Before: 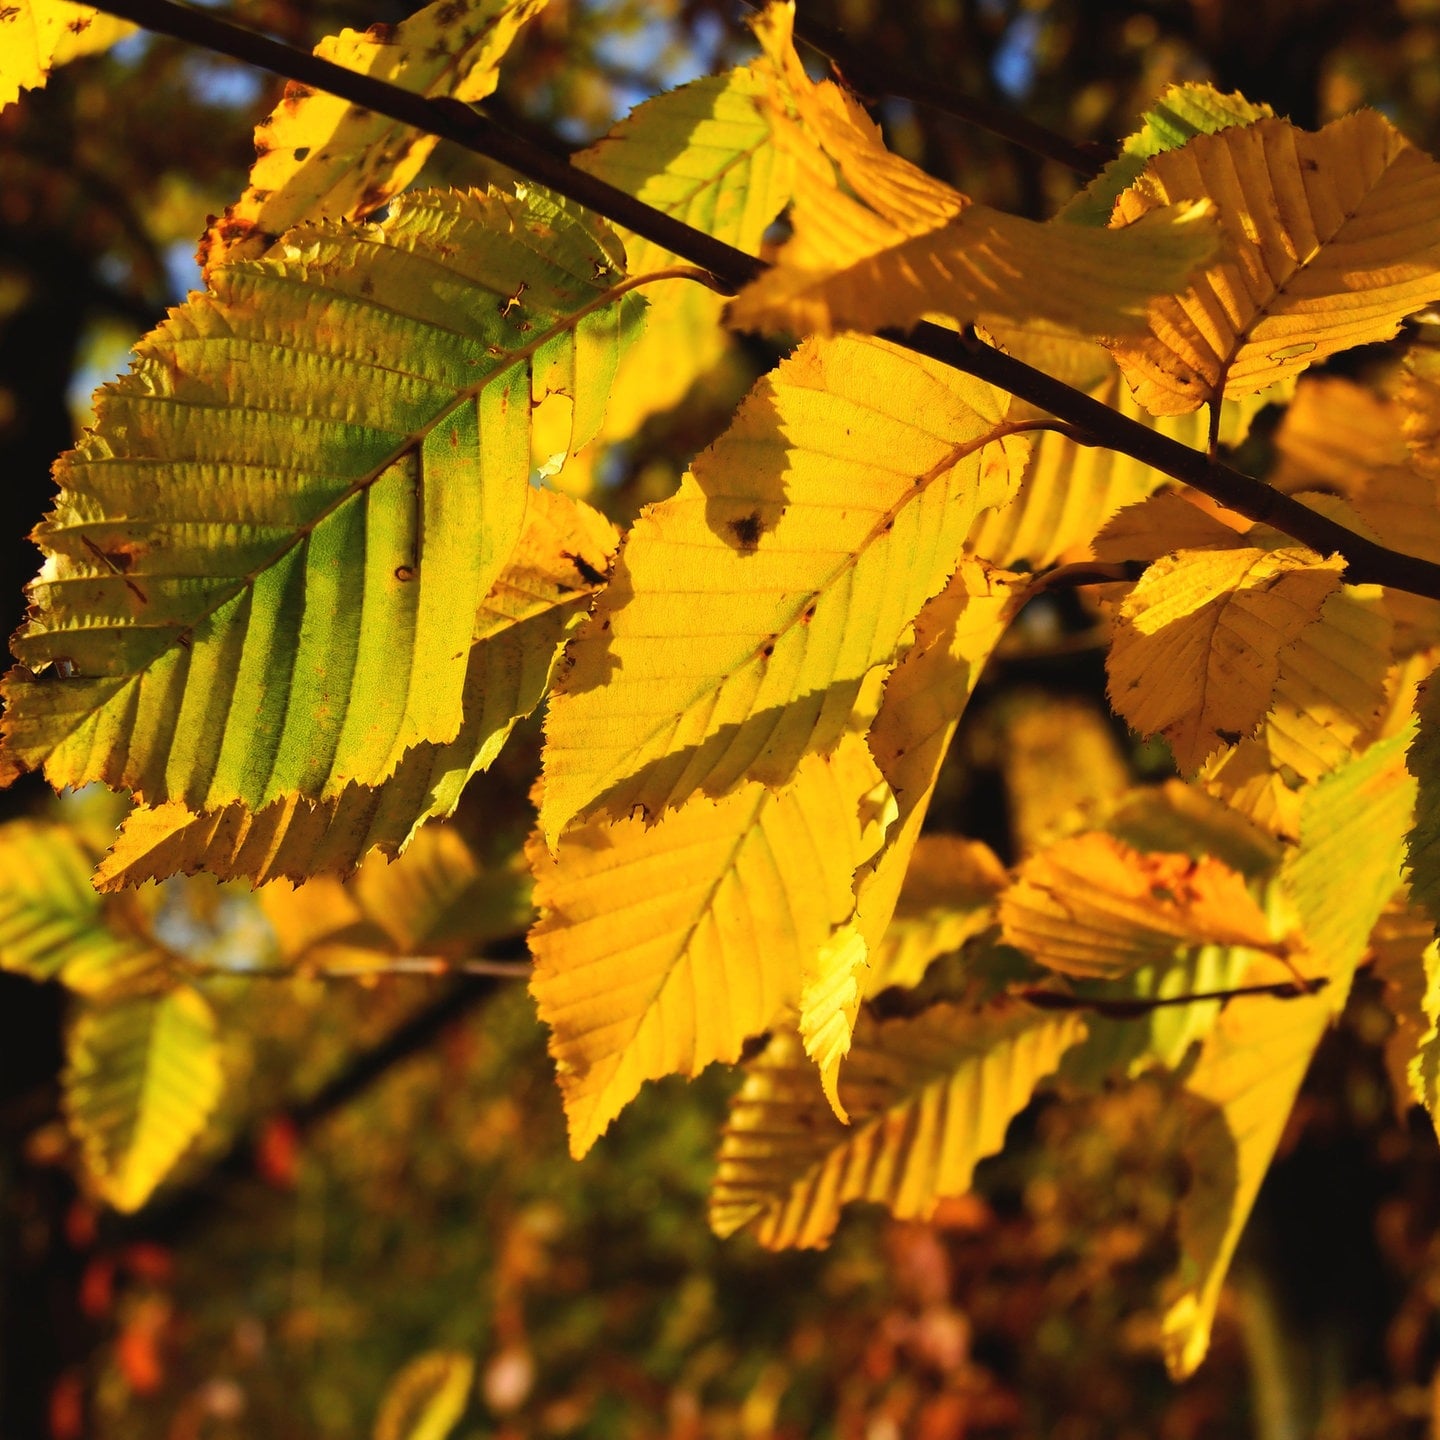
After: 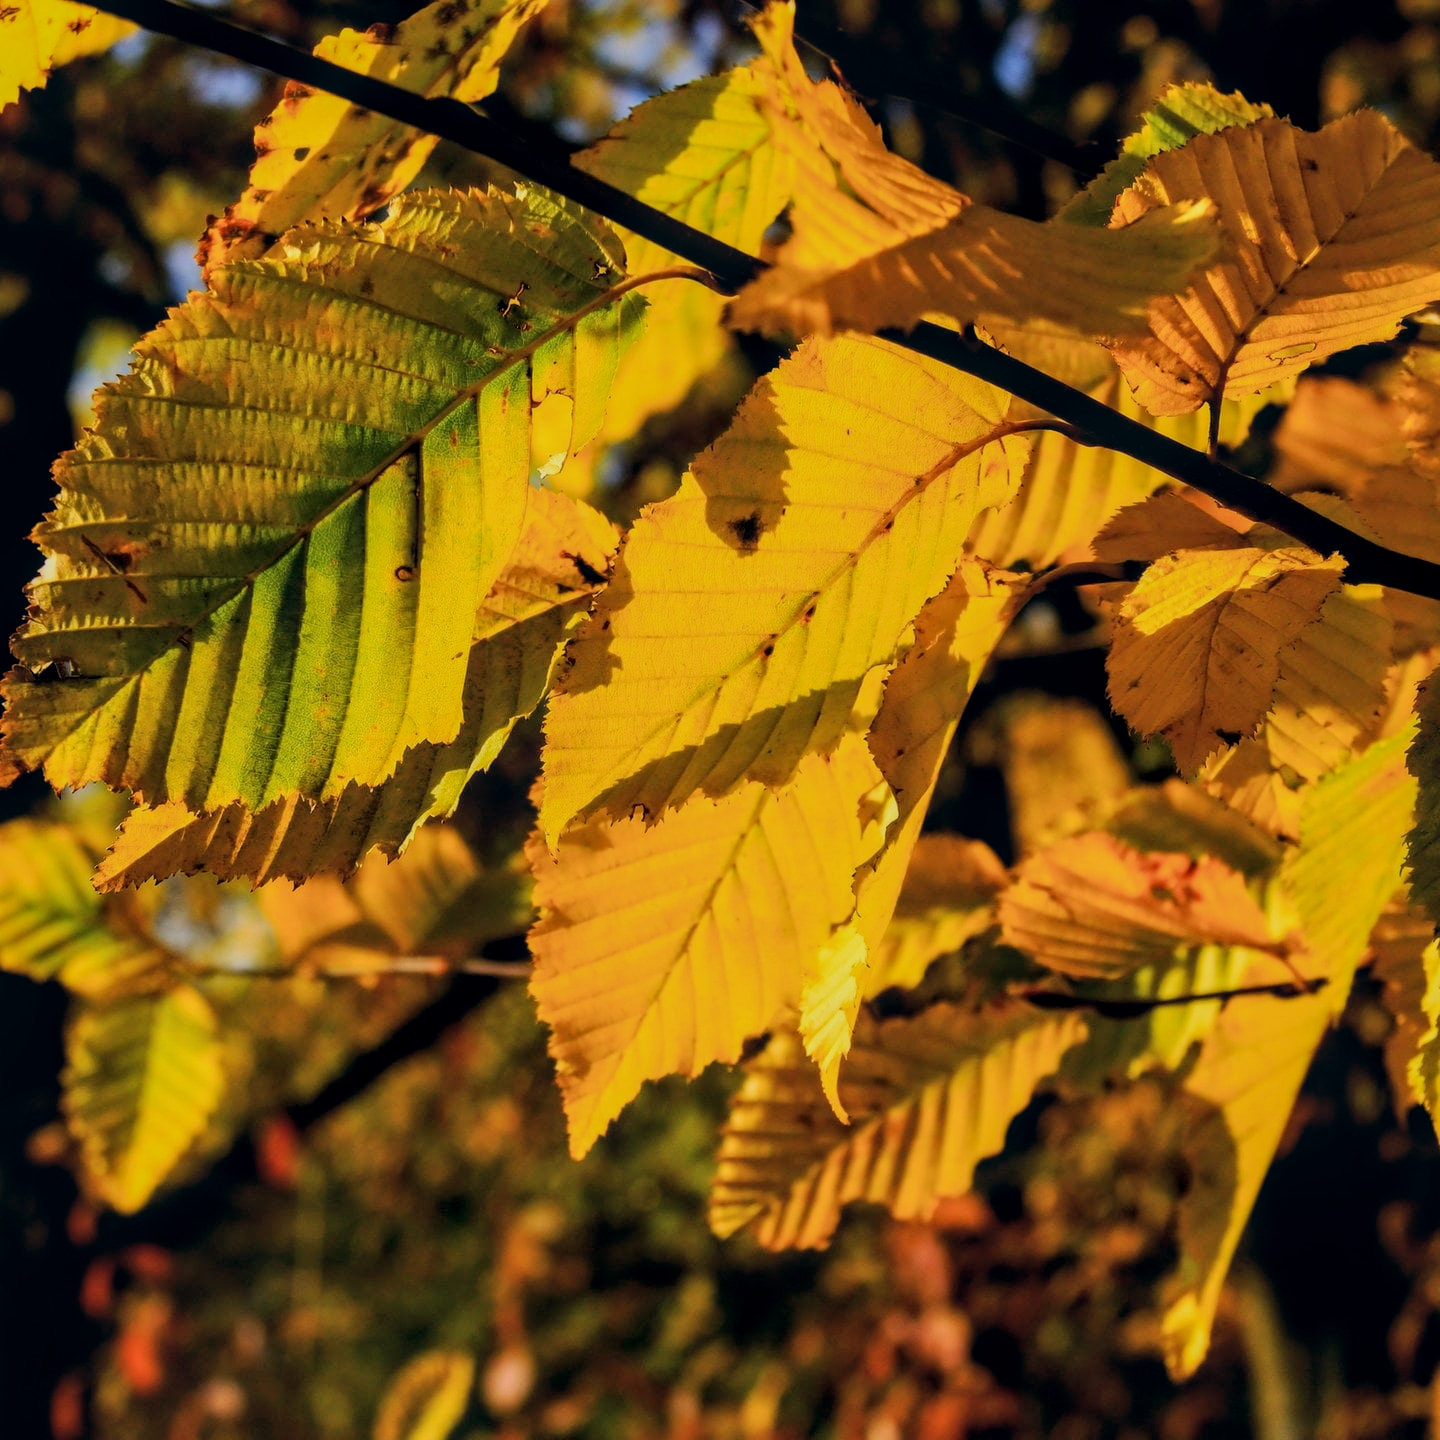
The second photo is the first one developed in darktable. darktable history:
color correction: highlights a* 5.38, highlights b* 5.3, shadows a* -4.26, shadows b* -5.11
local contrast: on, module defaults
filmic rgb: black relative exposure -7.65 EV, white relative exposure 4.56 EV, hardness 3.61, contrast 1.05
